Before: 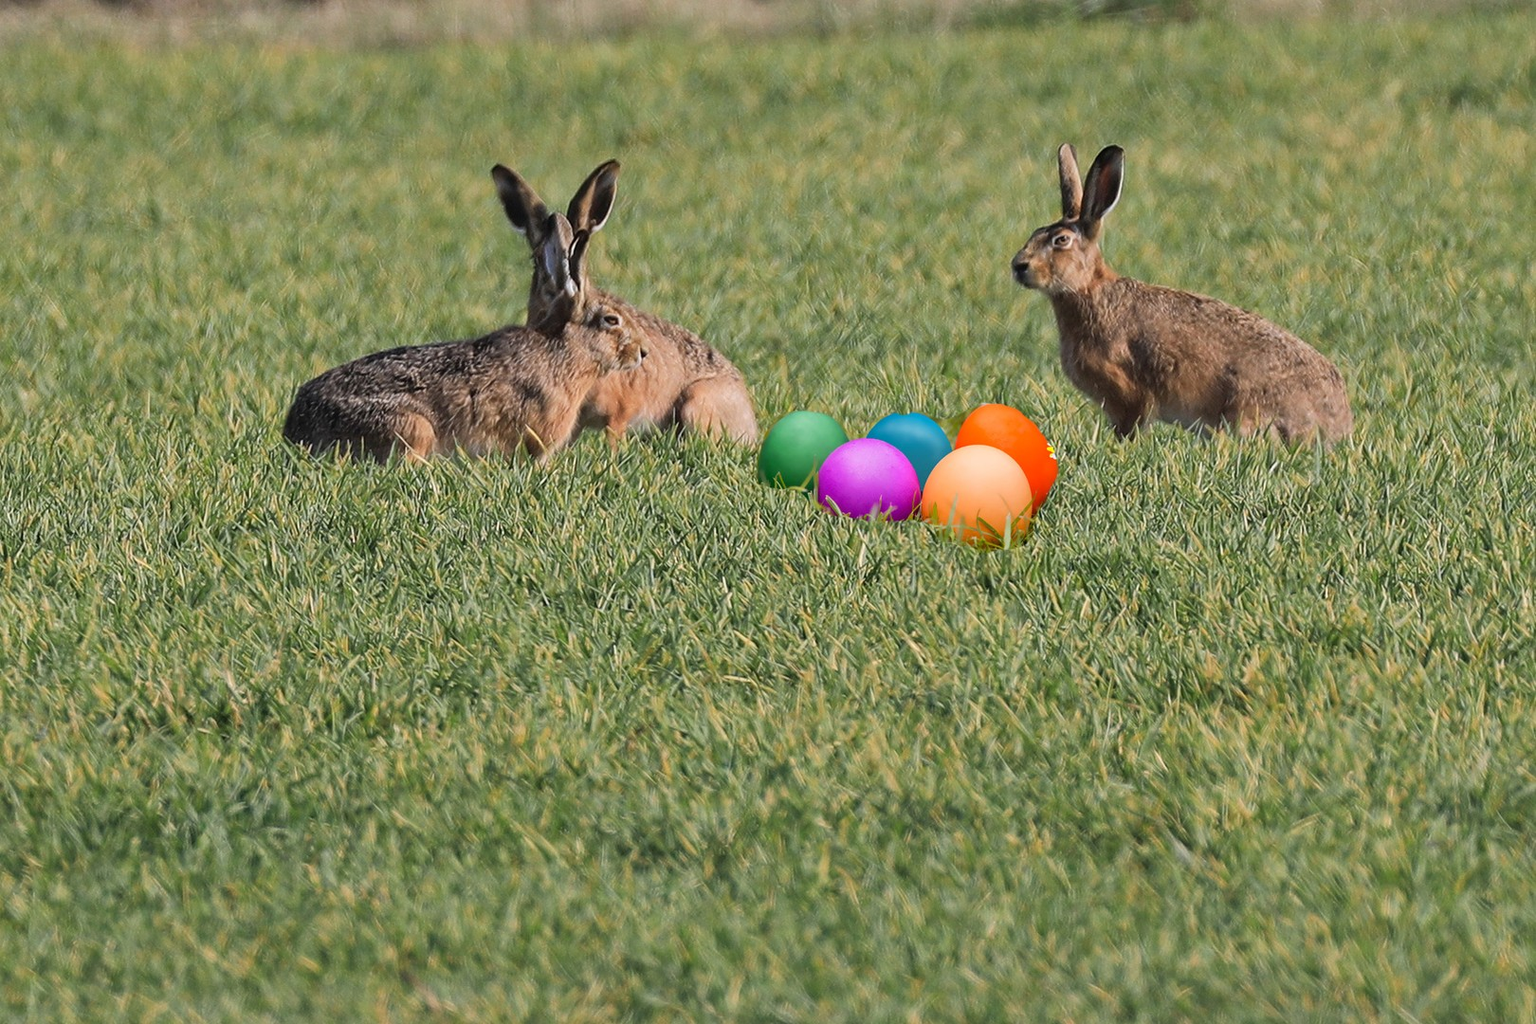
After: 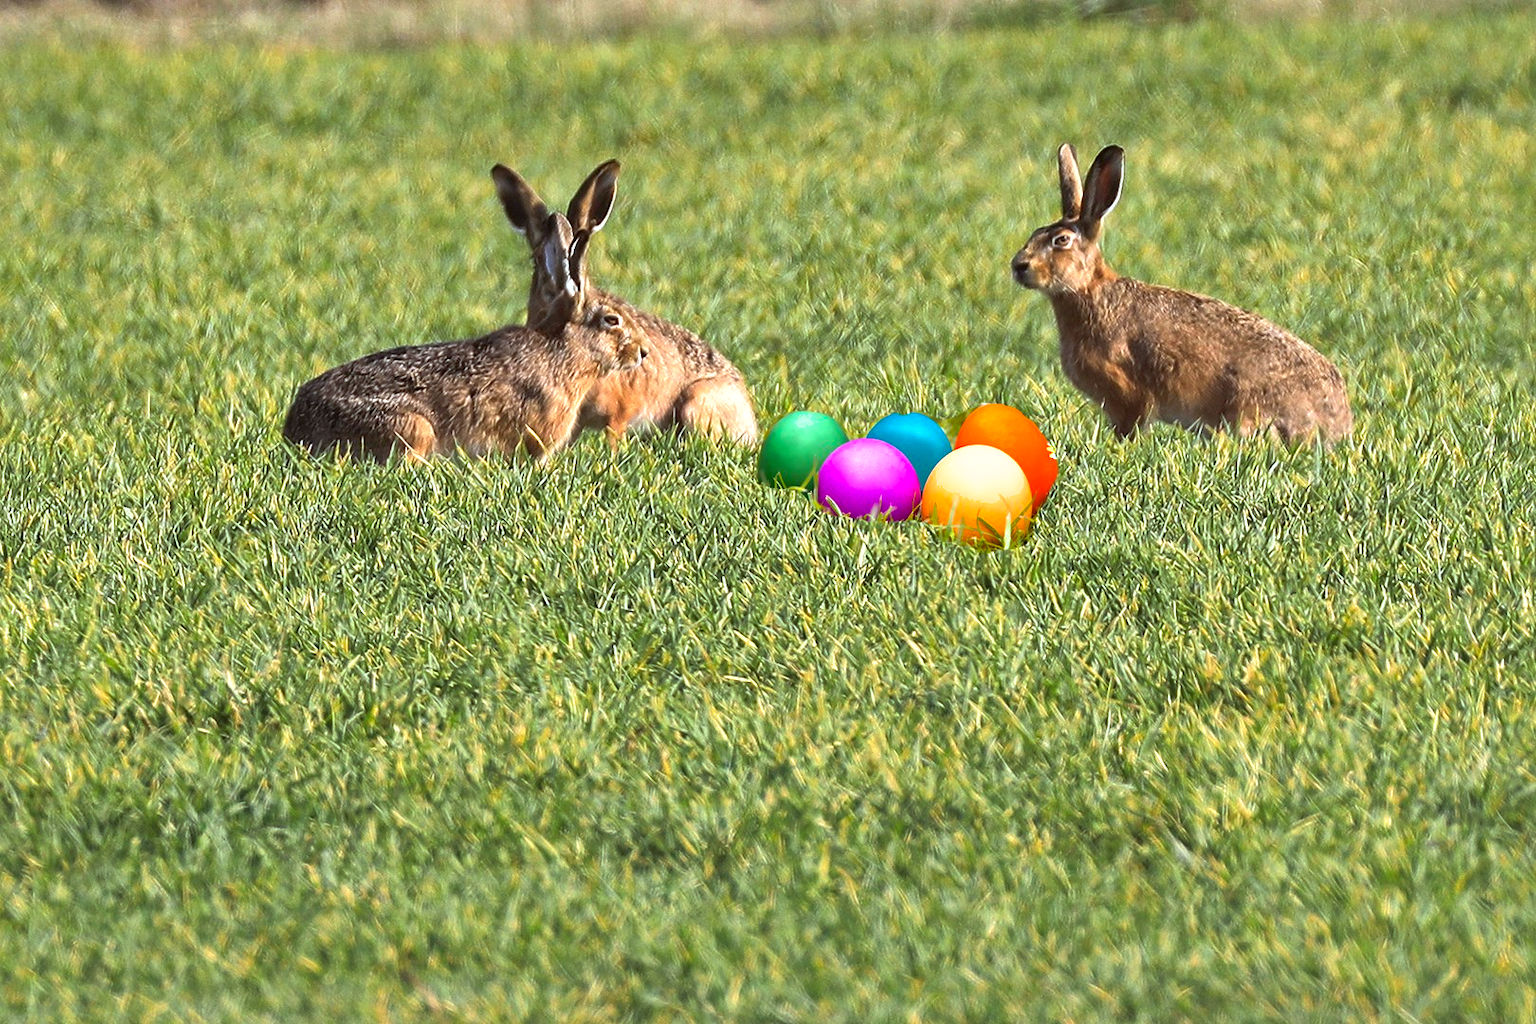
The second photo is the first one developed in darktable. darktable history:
color correction: highlights a* -4.98, highlights b* -3.73, shadows a* 3.98, shadows b* 4.17
color balance rgb: power › chroma 0.261%, power › hue 60.98°, perceptual saturation grading › global saturation 10.598%, perceptual brilliance grading › global brilliance 14.229%, perceptual brilliance grading › shadows -34.545%, global vibrance 14.889%
exposure: black level correction 0.001, exposure 0.498 EV, compensate highlight preservation false
shadows and highlights: on, module defaults
